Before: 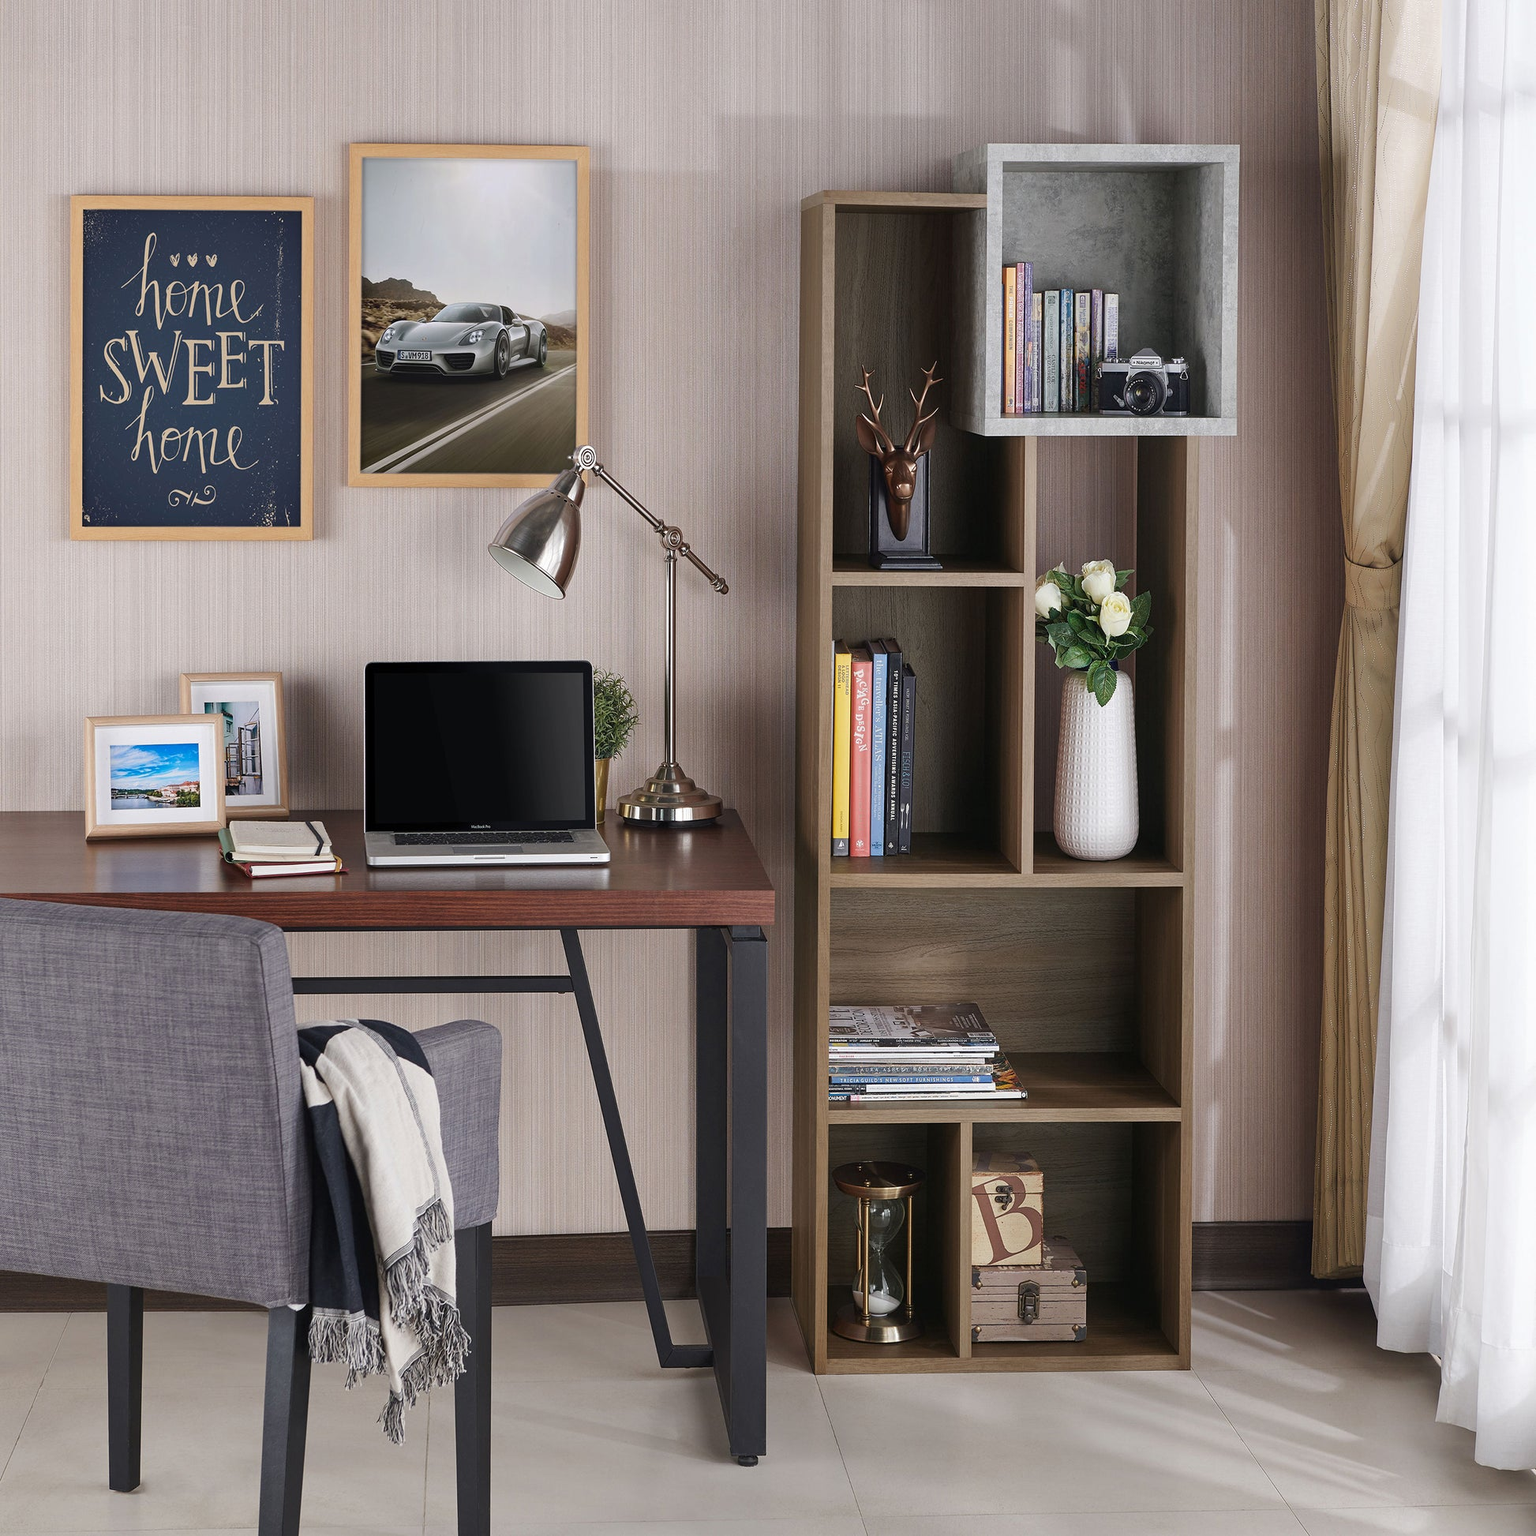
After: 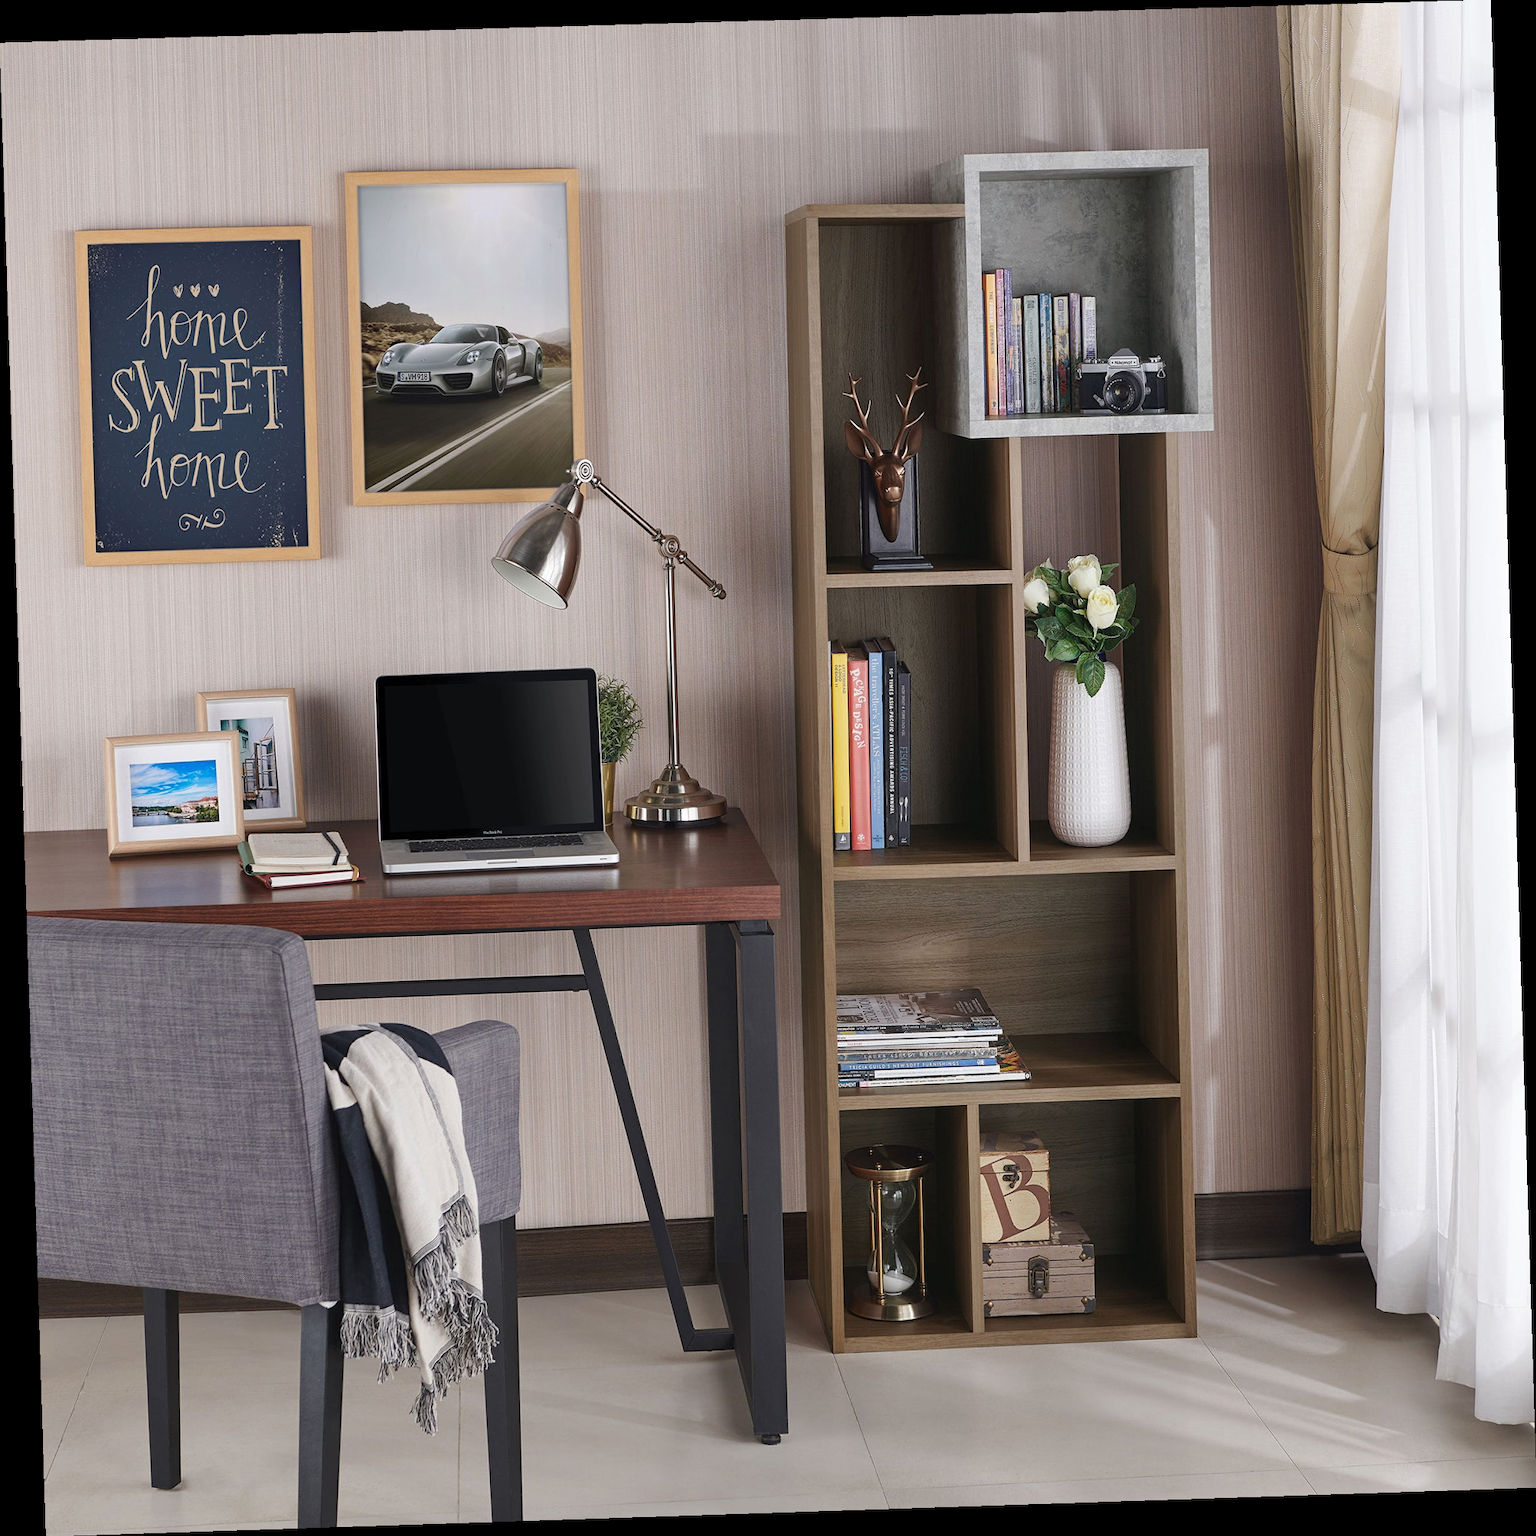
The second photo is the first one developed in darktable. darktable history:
fill light: on, module defaults
rotate and perspective: rotation -1.77°, lens shift (horizontal) 0.004, automatic cropping off
